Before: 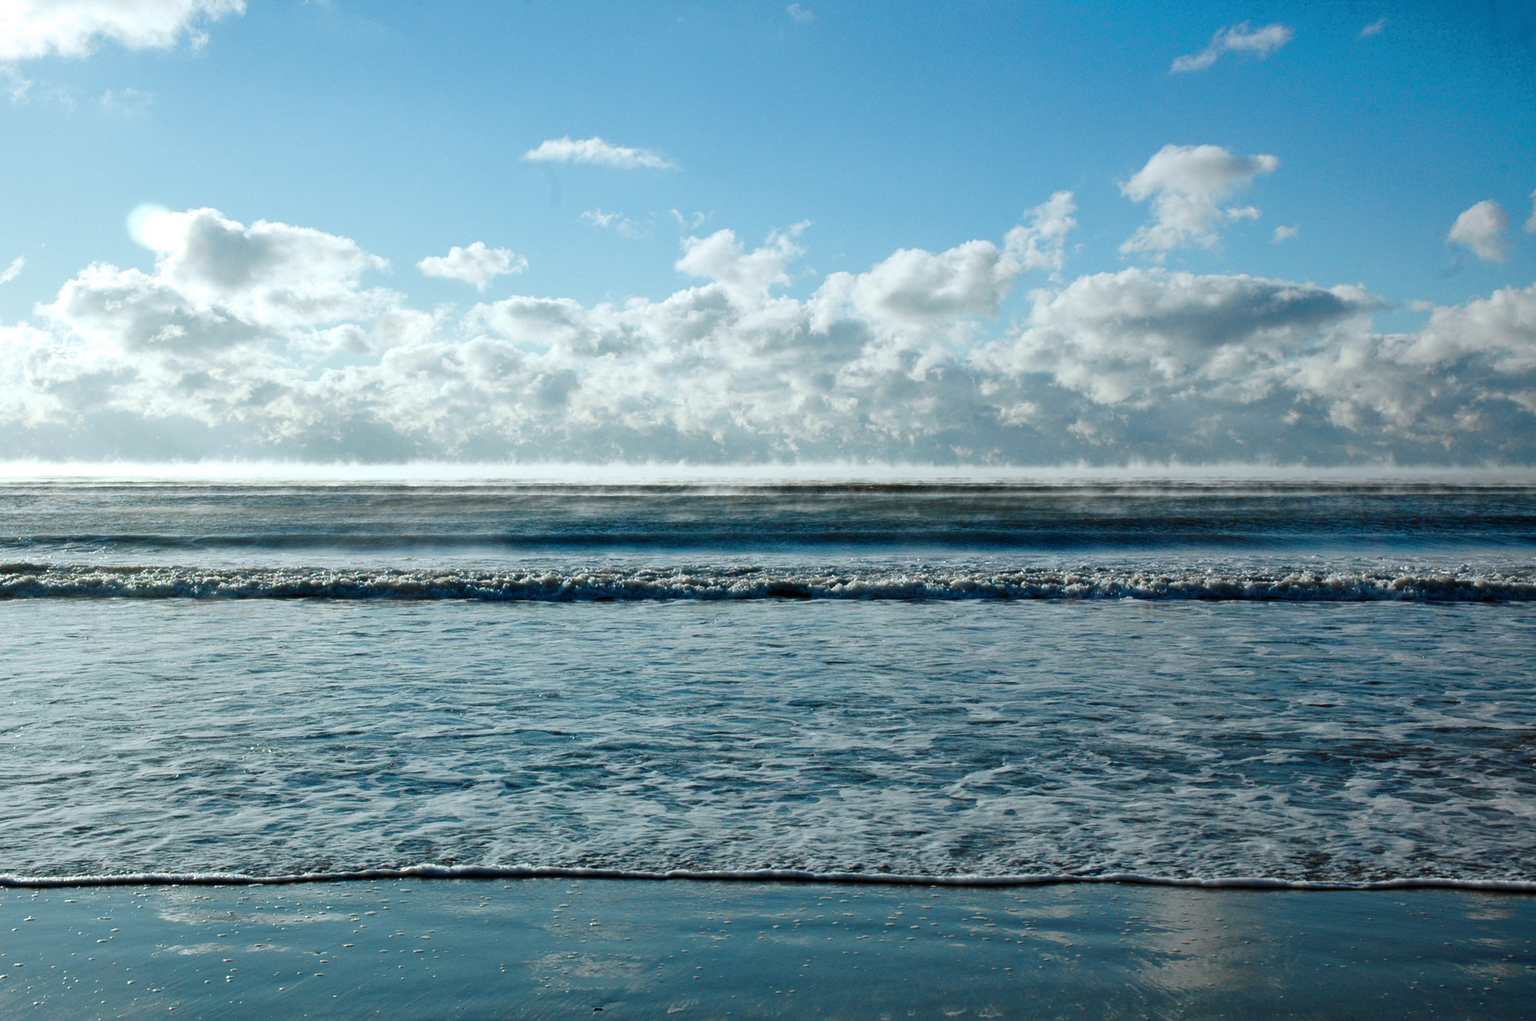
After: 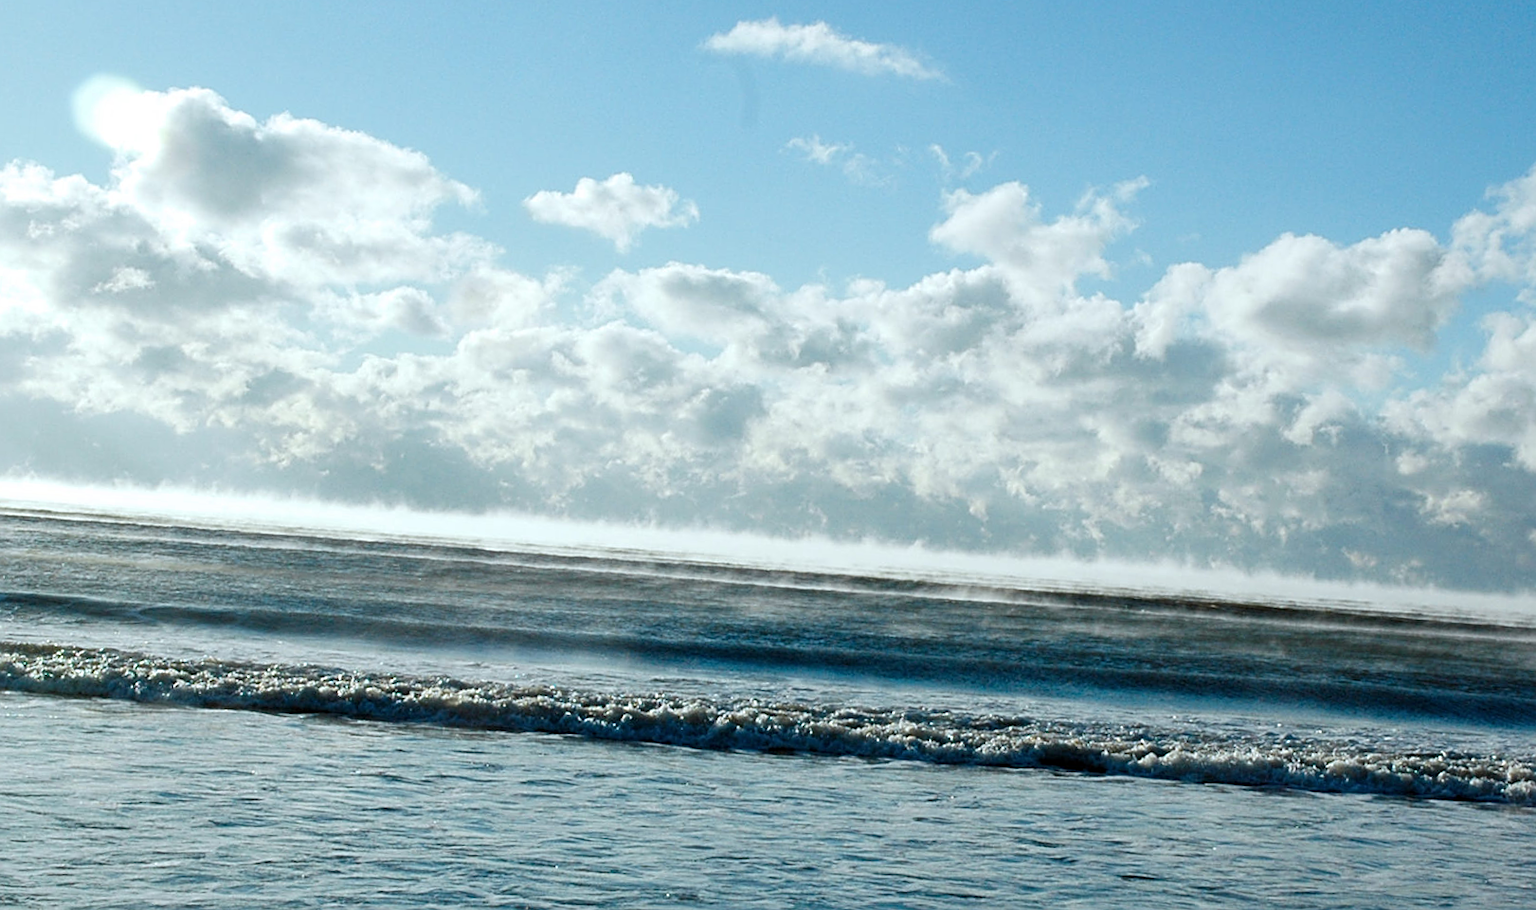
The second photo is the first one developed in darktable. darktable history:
sharpen: on, module defaults
crop and rotate: angle -4.24°, left 2.129%, top 6.725%, right 27.666%, bottom 30.655%
